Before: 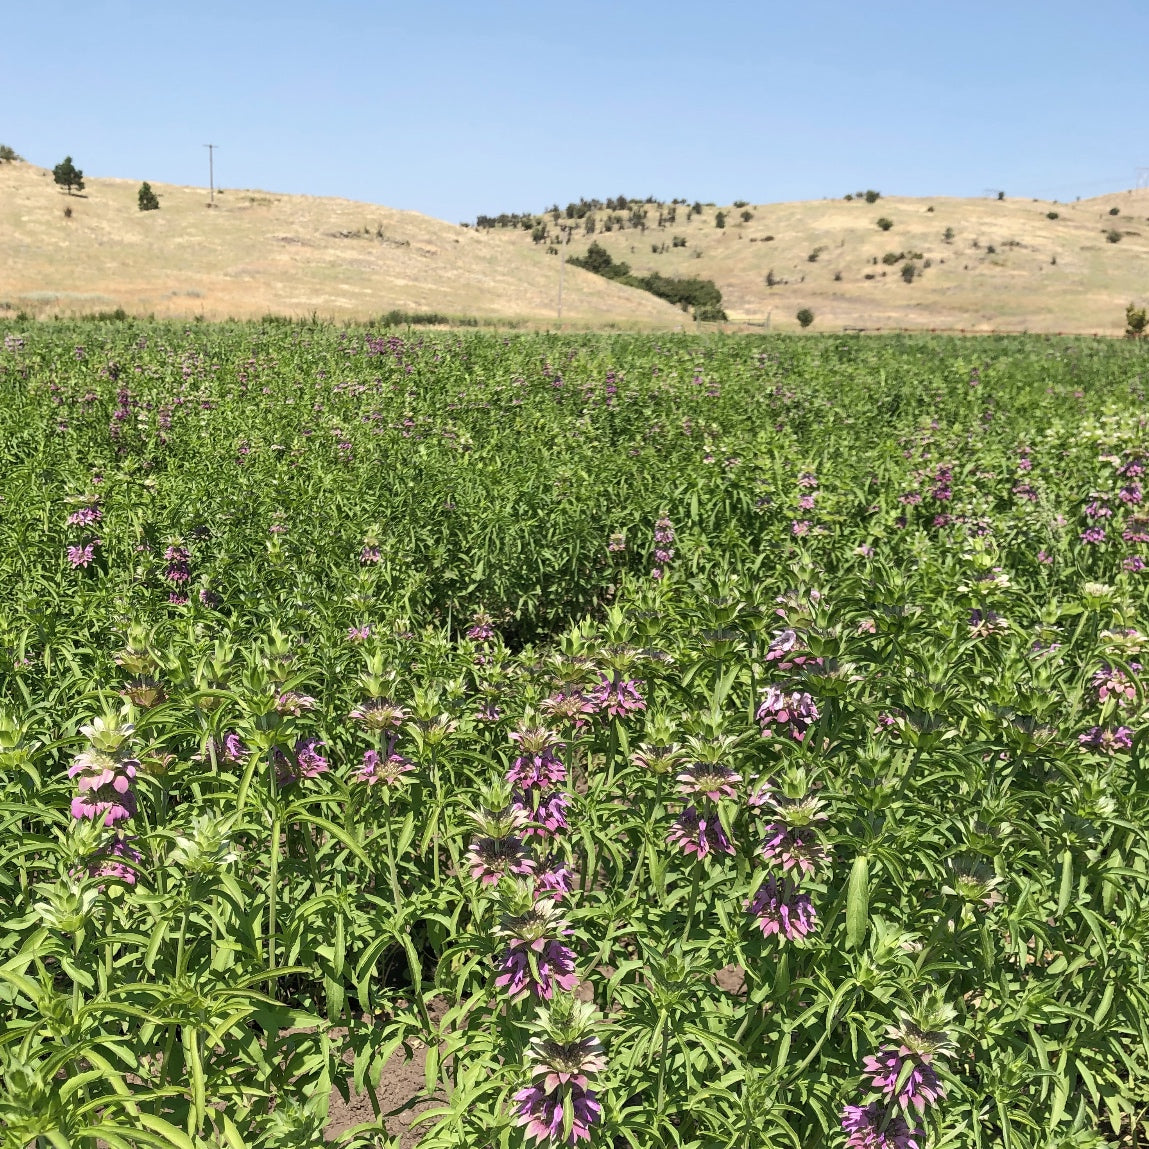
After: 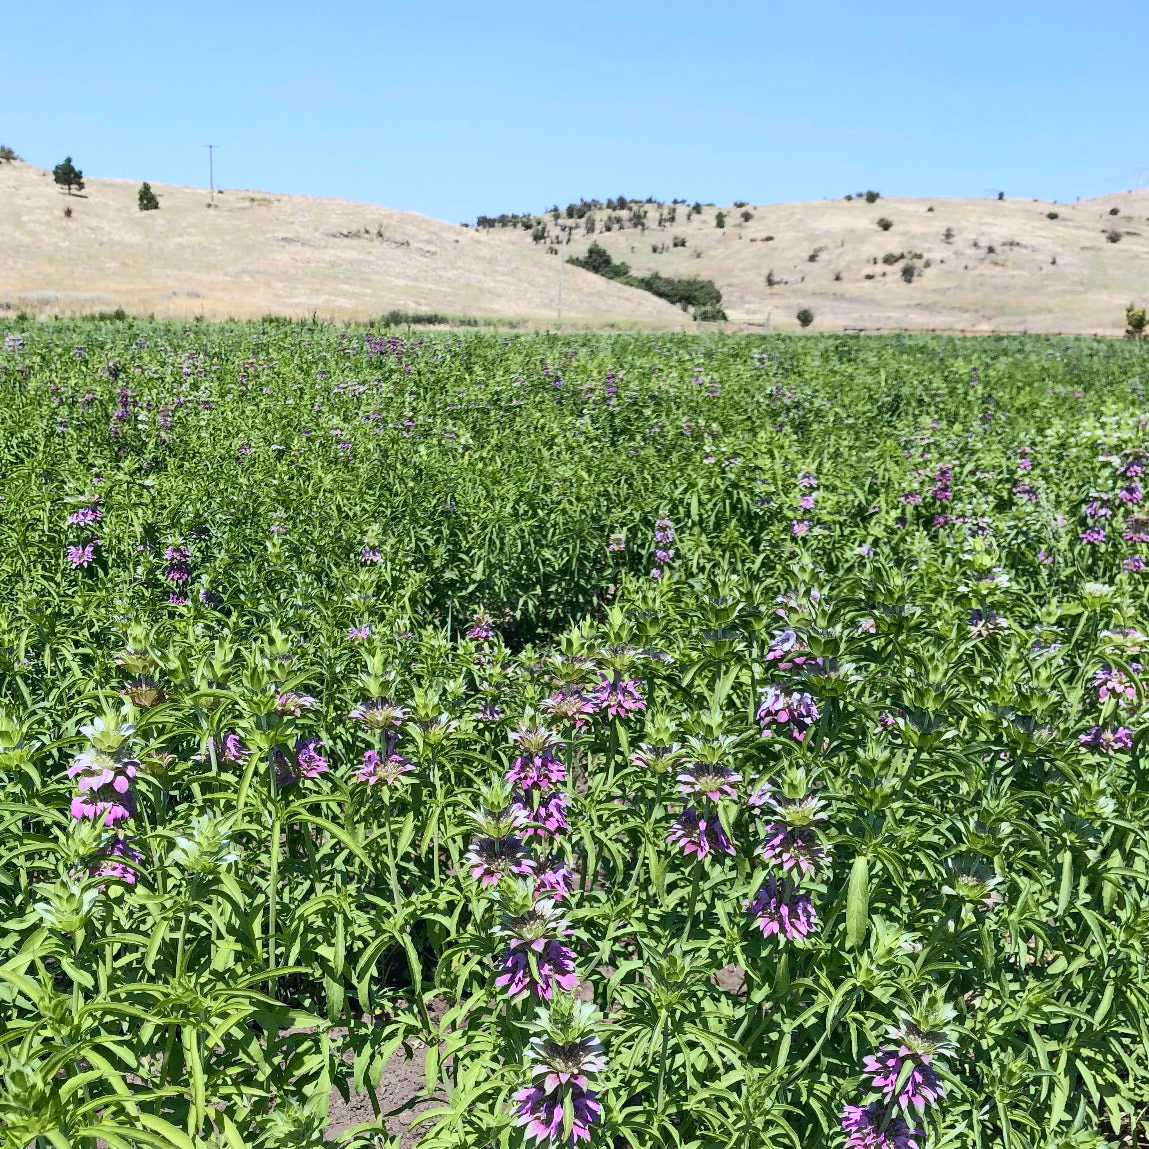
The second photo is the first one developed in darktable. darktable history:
tone curve: curves: ch0 [(0, 0.011) (0.139, 0.106) (0.295, 0.271) (0.499, 0.523) (0.739, 0.782) (0.857, 0.879) (1, 0.967)]; ch1 [(0, 0) (0.272, 0.249) (0.388, 0.385) (0.469, 0.456) (0.495, 0.497) (0.524, 0.518) (0.602, 0.623) (0.725, 0.779) (1, 1)]; ch2 [(0, 0) (0.125, 0.089) (0.353, 0.329) (0.443, 0.408) (0.502, 0.499) (0.548, 0.549) (0.608, 0.635) (1, 1)], color space Lab, independent channels, preserve colors none
white balance: red 0.983, blue 1.036
color calibration: illuminant as shot in camera, x 0.366, y 0.378, temperature 4425.7 K, saturation algorithm version 1 (2020)
